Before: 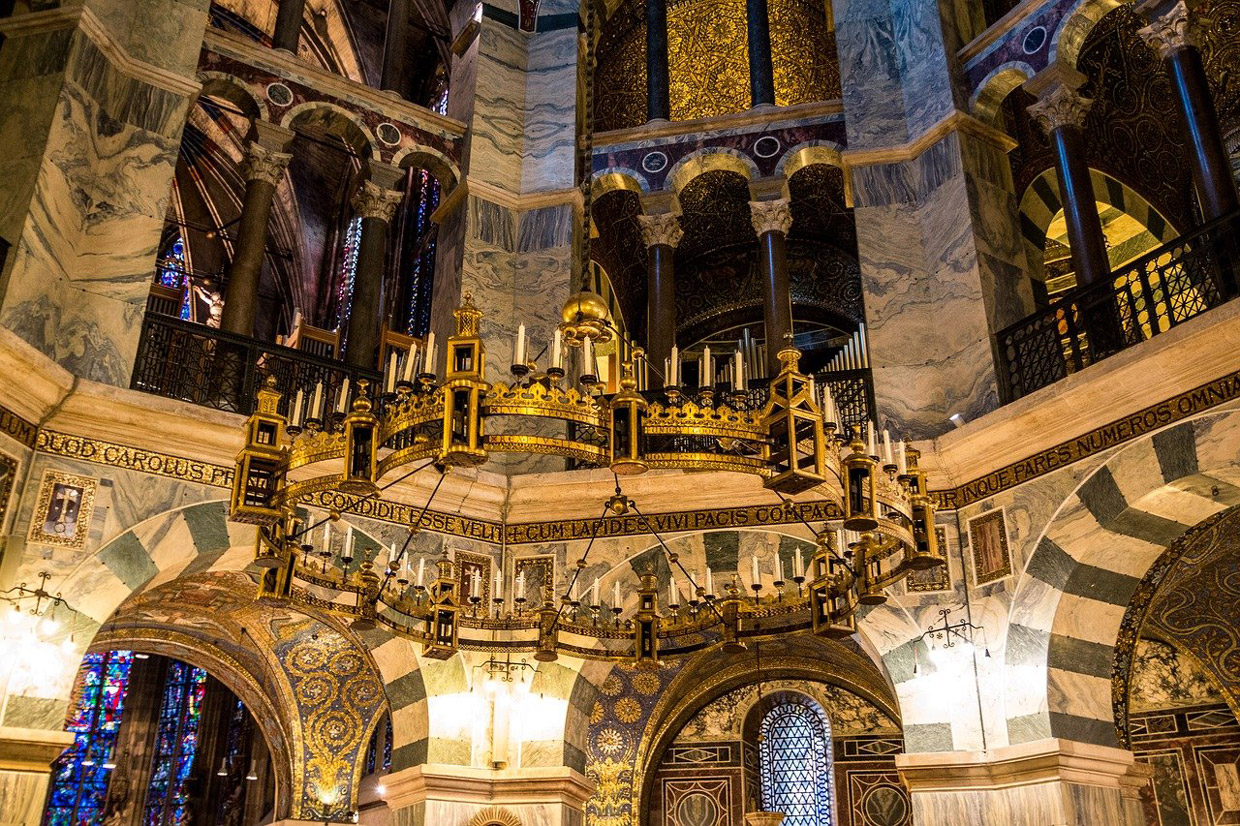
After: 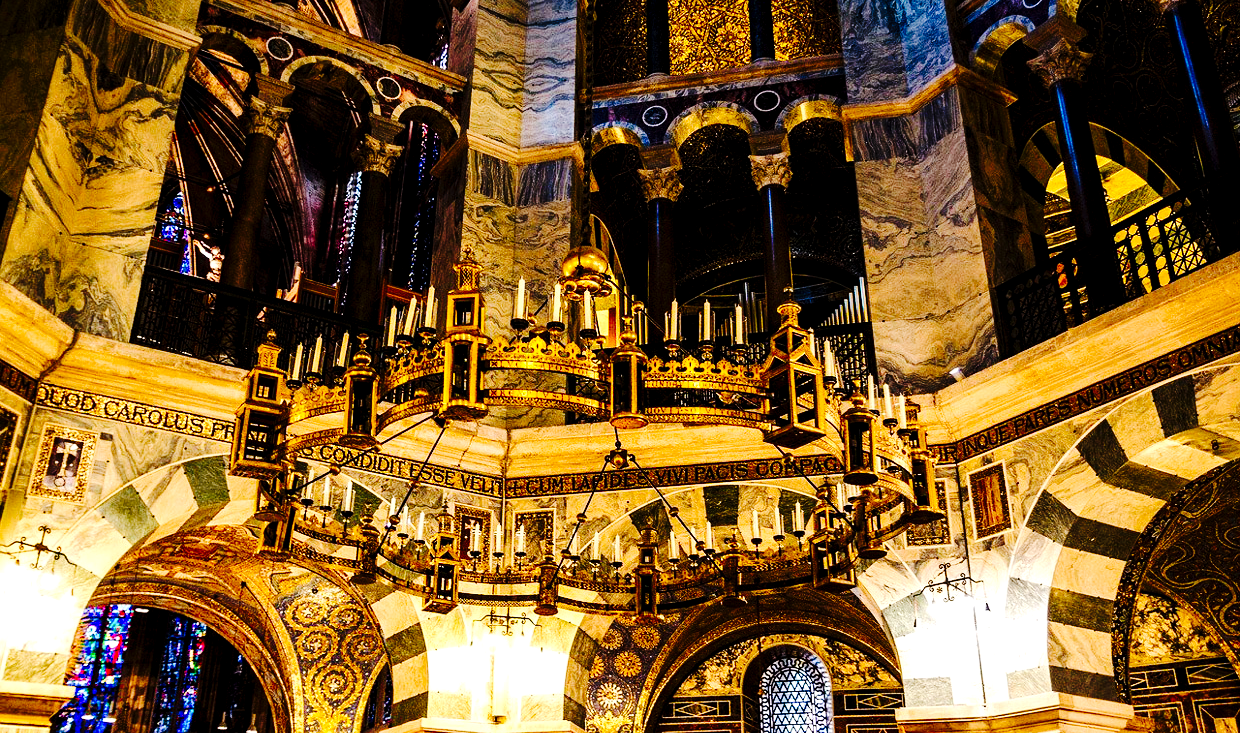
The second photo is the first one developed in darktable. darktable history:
crop and rotate: top 5.609%, bottom 5.609%
color balance: lift [0.991, 1, 1, 1], gamma [0.996, 1, 1, 1], input saturation 98.52%, contrast 20.34%, output saturation 103.72%
tone curve: curves: ch0 [(0, 0) (0.003, 0.003) (0.011, 0.009) (0.025, 0.018) (0.044, 0.027) (0.069, 0.034) (0.1, 0.043) (0.136, 0.056) (0.177, 0.084) (0.224, 0.138) (0.277, 0.203) (0.335, 0.329) (0.399, 0.451) (0.468, 0.572) (0.543, 0.671) (0.623, 0.754) (0.709, 0.821) (0.801, 0.88) (0.898, 0.938) (1, 1)], preserve colors none
